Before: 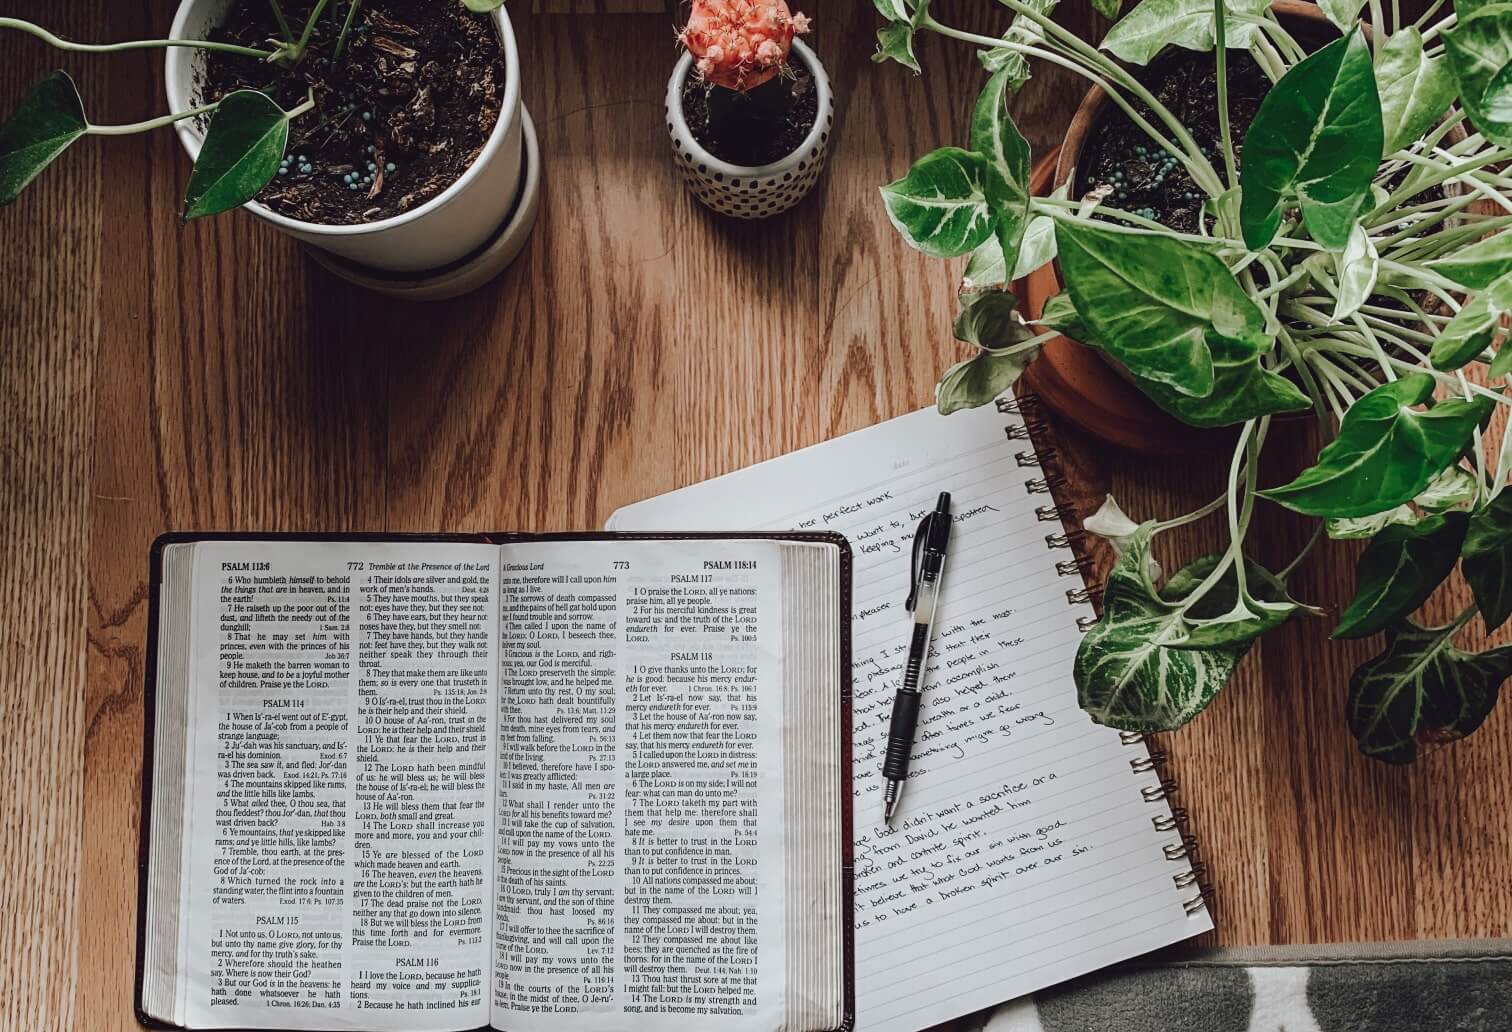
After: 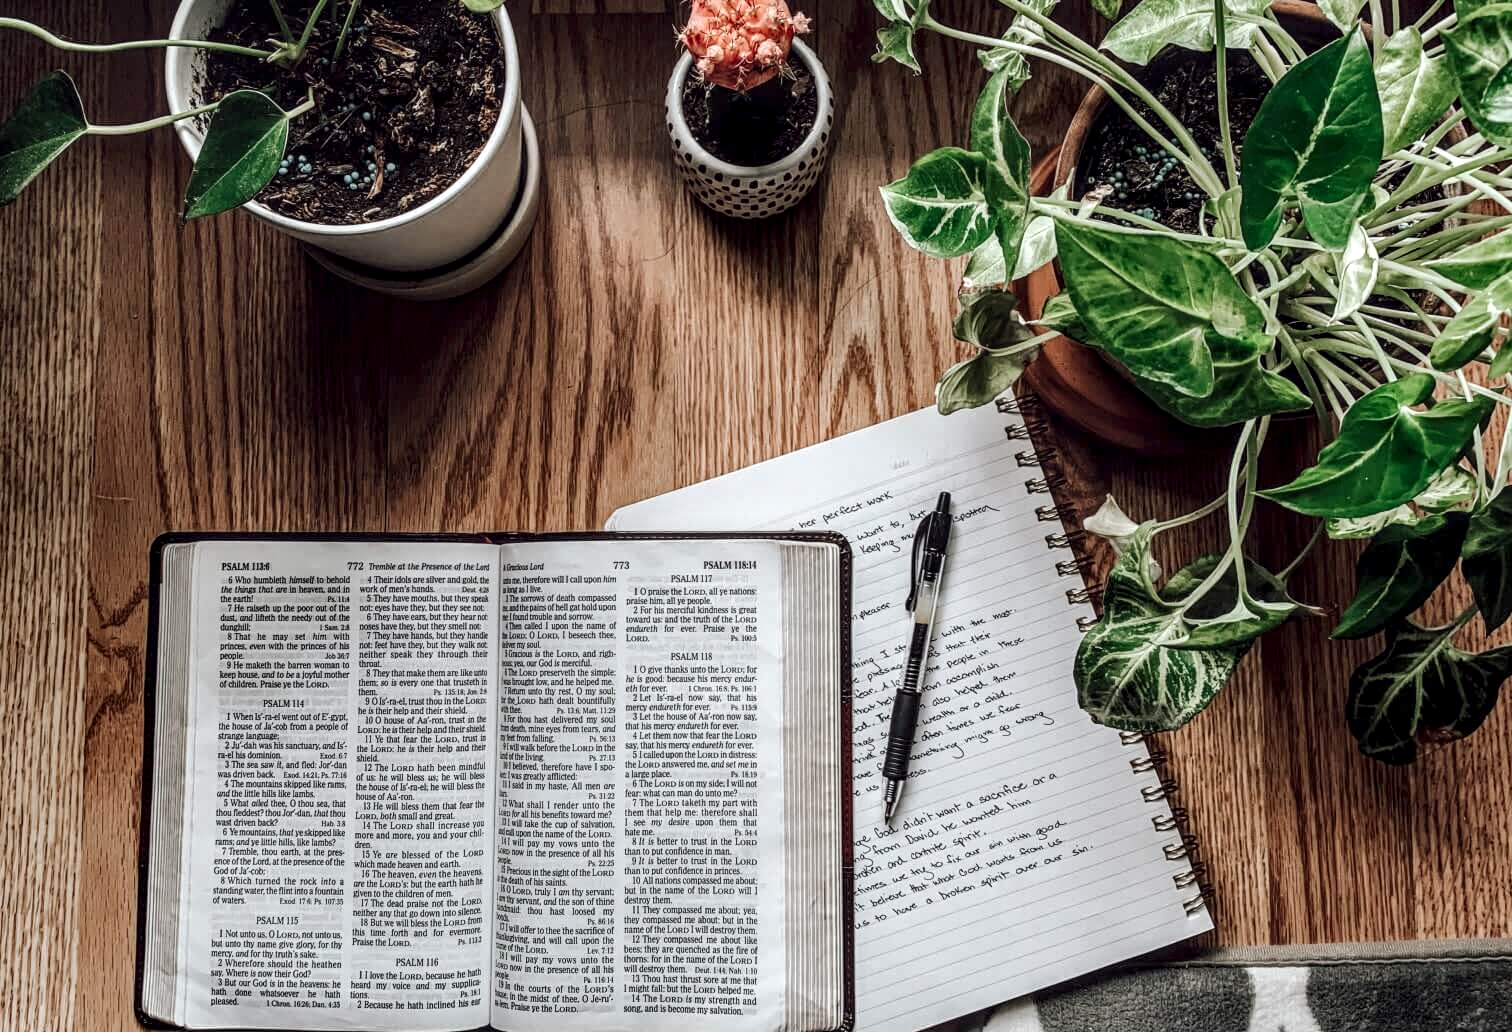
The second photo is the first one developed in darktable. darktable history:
local contrast: highlights 77%, shadows 56%, detail 174%, midtone range 0.426
